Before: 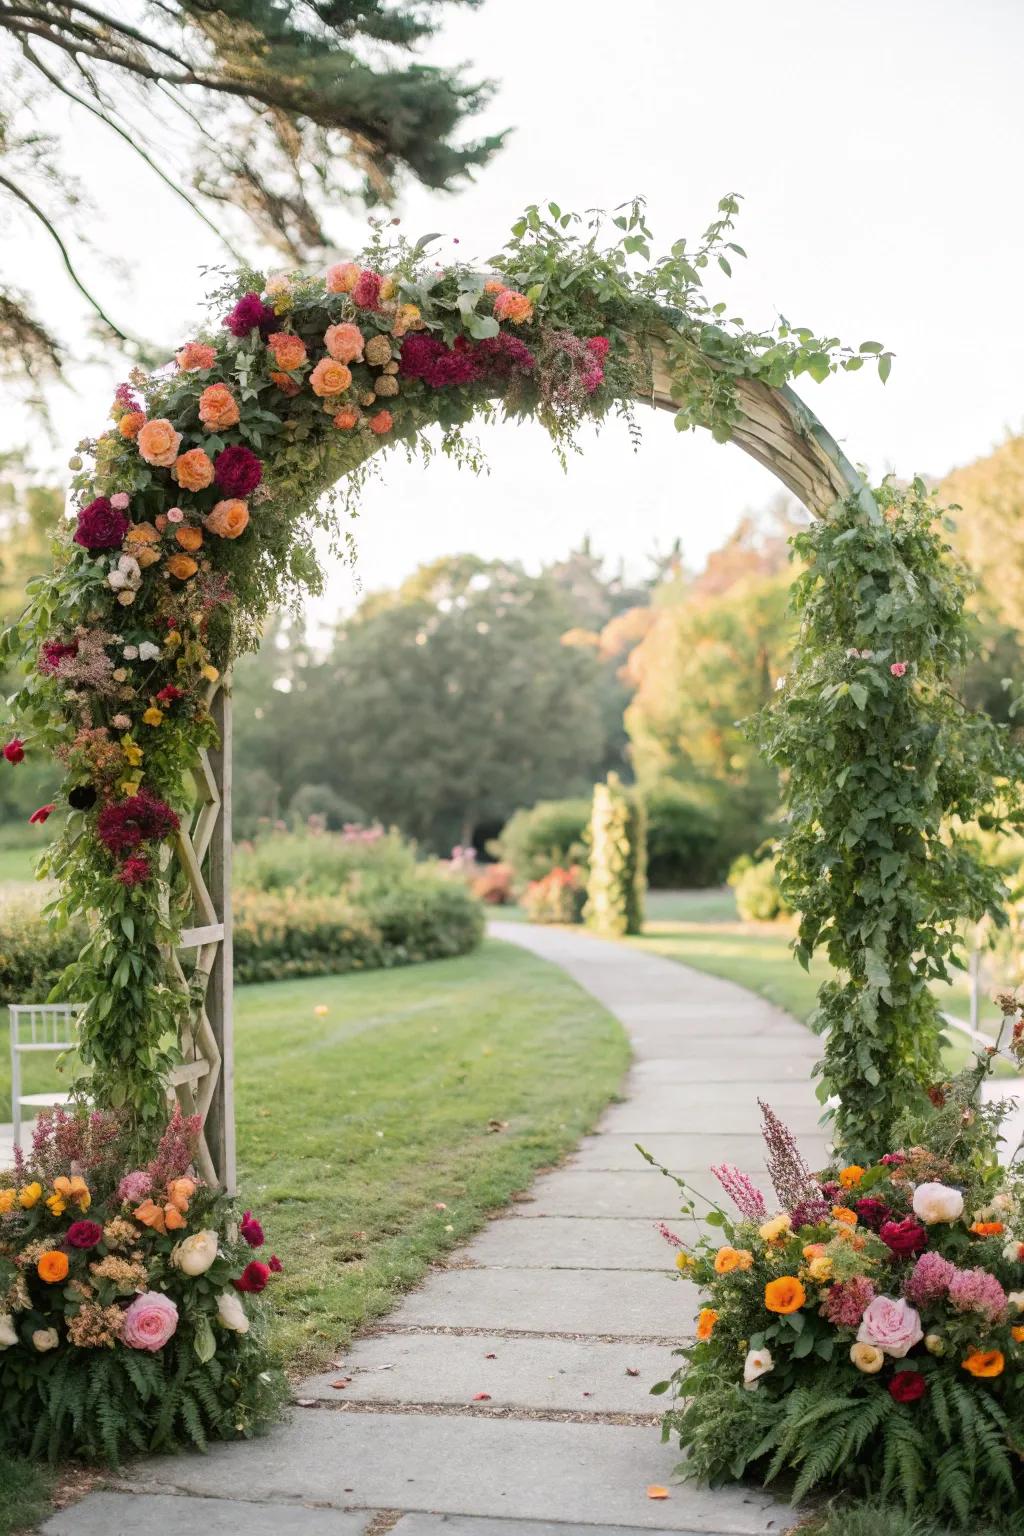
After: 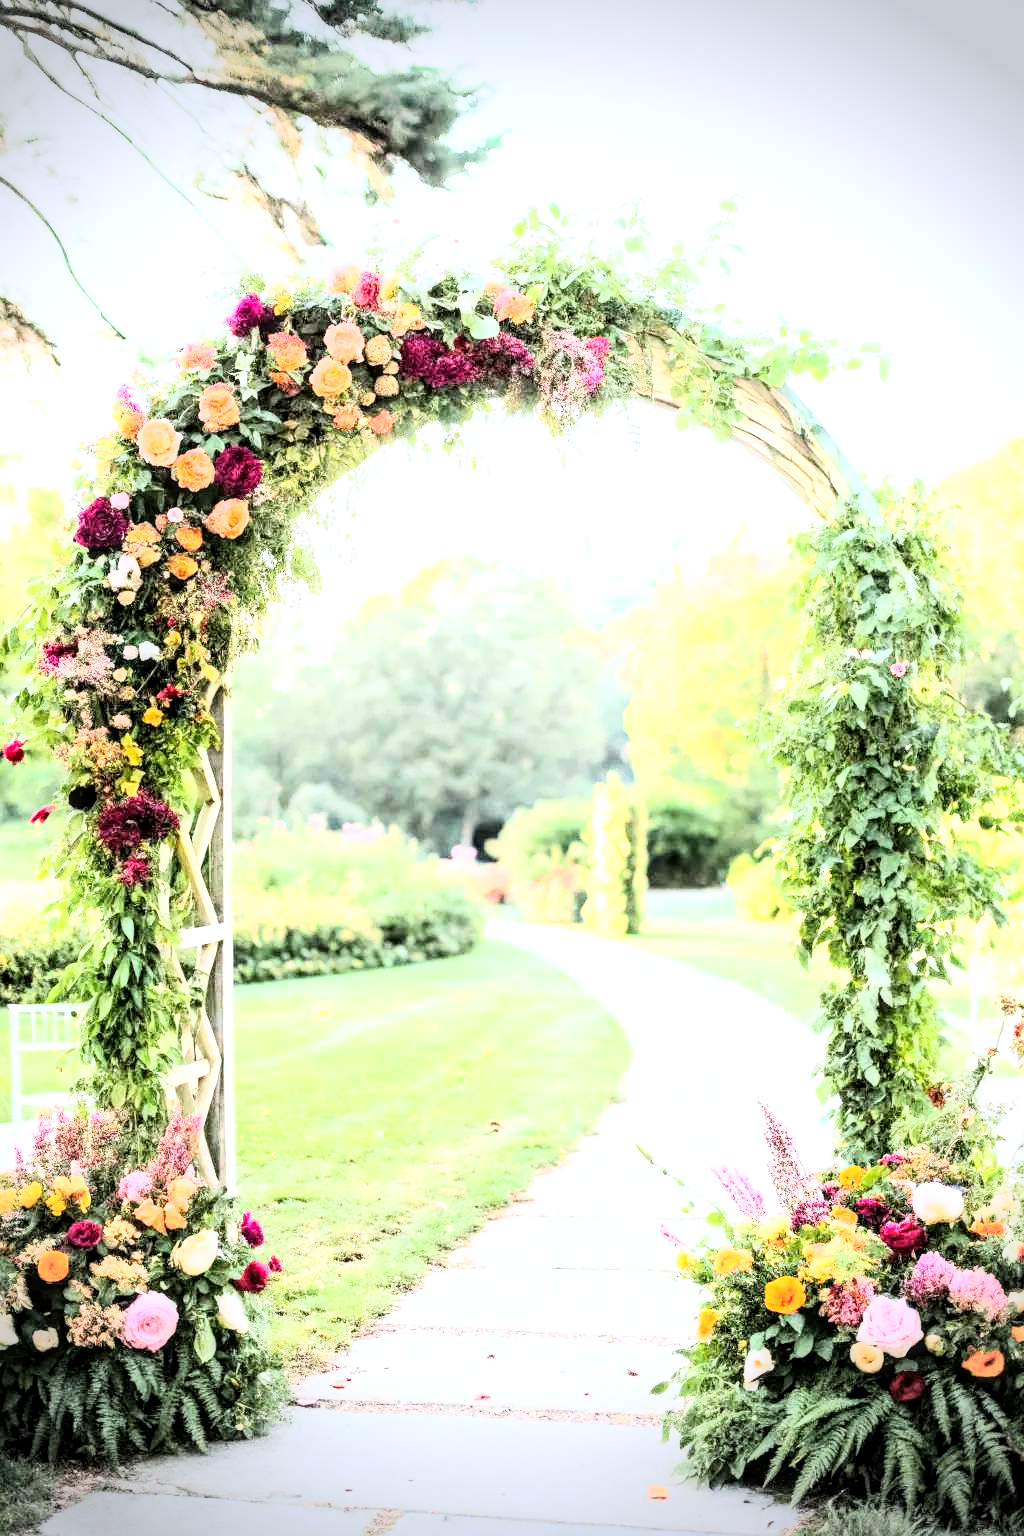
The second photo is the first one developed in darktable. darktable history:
local contrast: detail 144%
white balance: red 0.954, blue 1.079
rgb curve: curves: ch0 [(0, 0) (0.21, 0.15) (0.24, 0.21) (0.5, 0.75) (0.75, 0.96) (0.89, 0.99) (1, 1)]; ch1 [(0, 0.02) (0.21, 0.13) (0.25, 0.2) (0.5, 0.67) (0.75, 0.9) (0.89, 0.97) (1, 1)]; ch2 [(0, 0.02) (0.21, 0.13) (0.25, 0.2) (0.5, 0.67) (0.75, 0.9) (0.89, 0.97) (1, 1)], compensate middle gray true
exposure: exposure 1.137 EV, compensate highlight preservation false
vignetting: fall-off radius 31.48%, brightness -0.472
